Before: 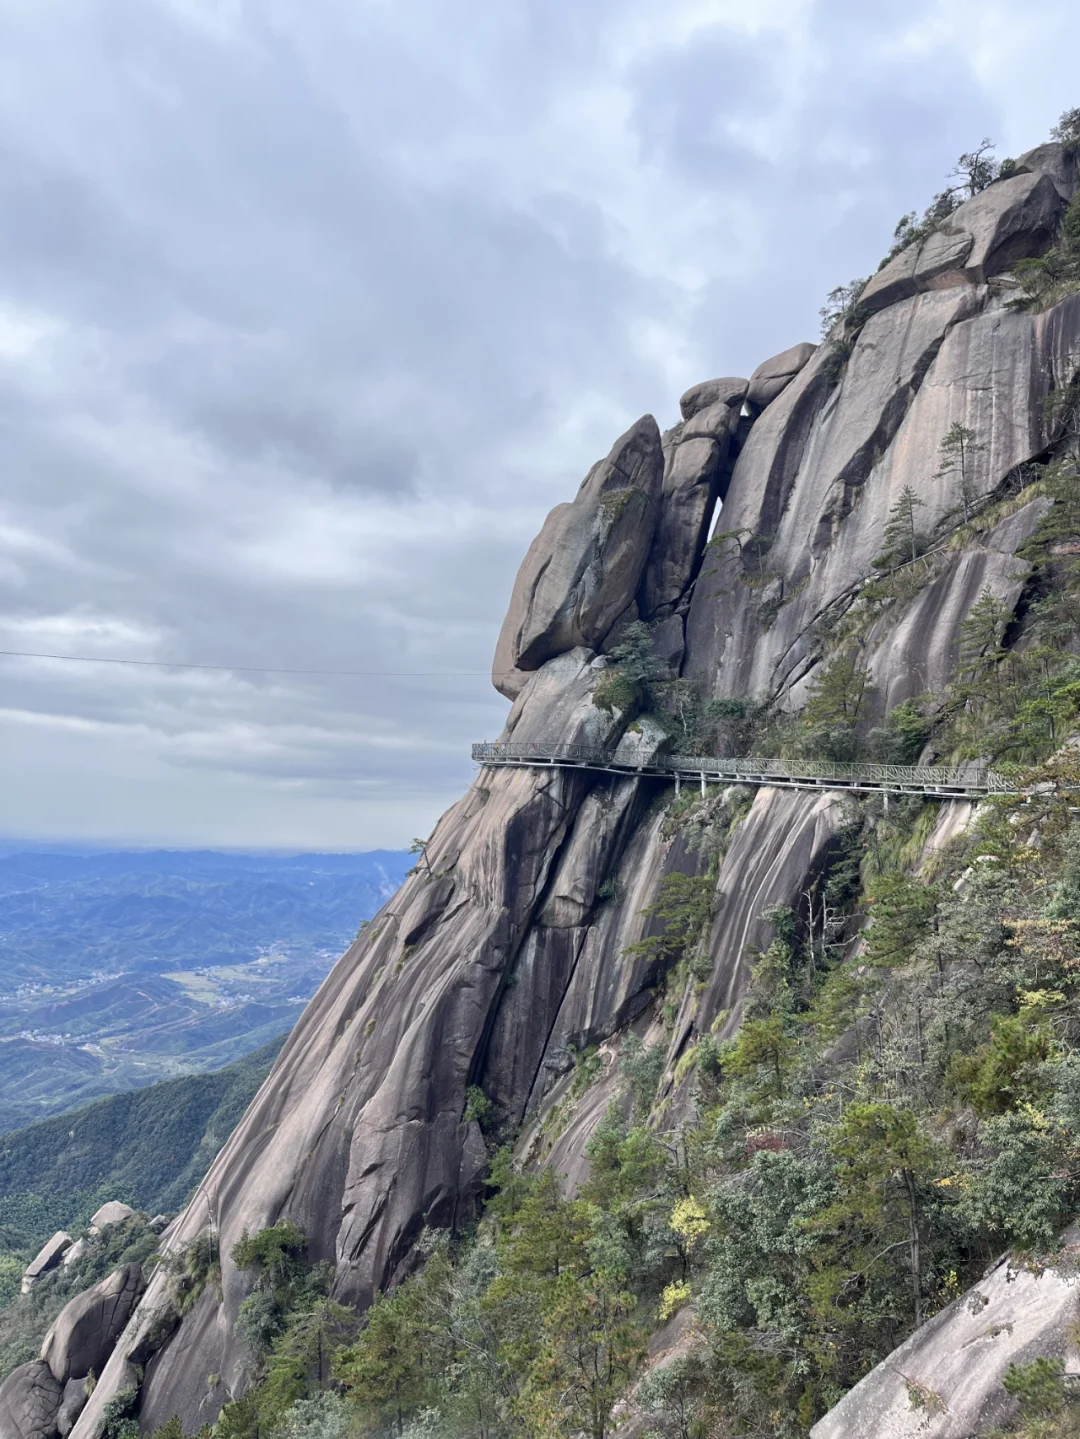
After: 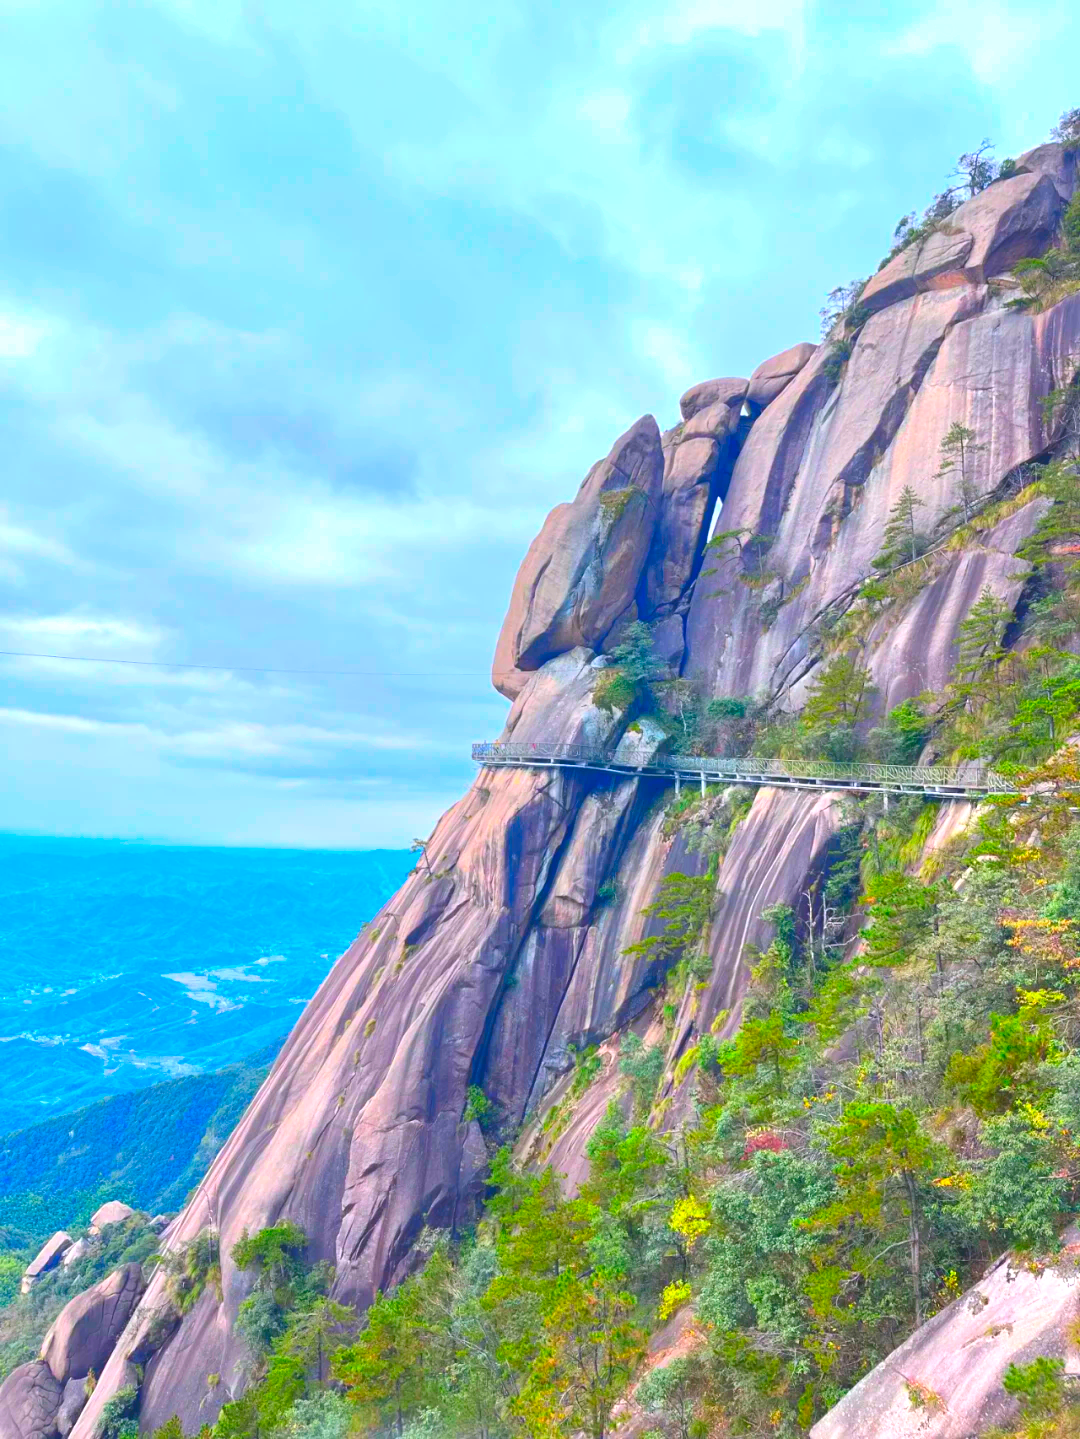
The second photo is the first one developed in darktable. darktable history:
contrast brightness saturation: contrast -0.296
color correction: highlights a* 1.57, highlights b* -1.67, saturation 2.53
exposure: black level correction -0.002, exposure 1.114 EV, compensate exposure bias true, compensate highlight preservation false
